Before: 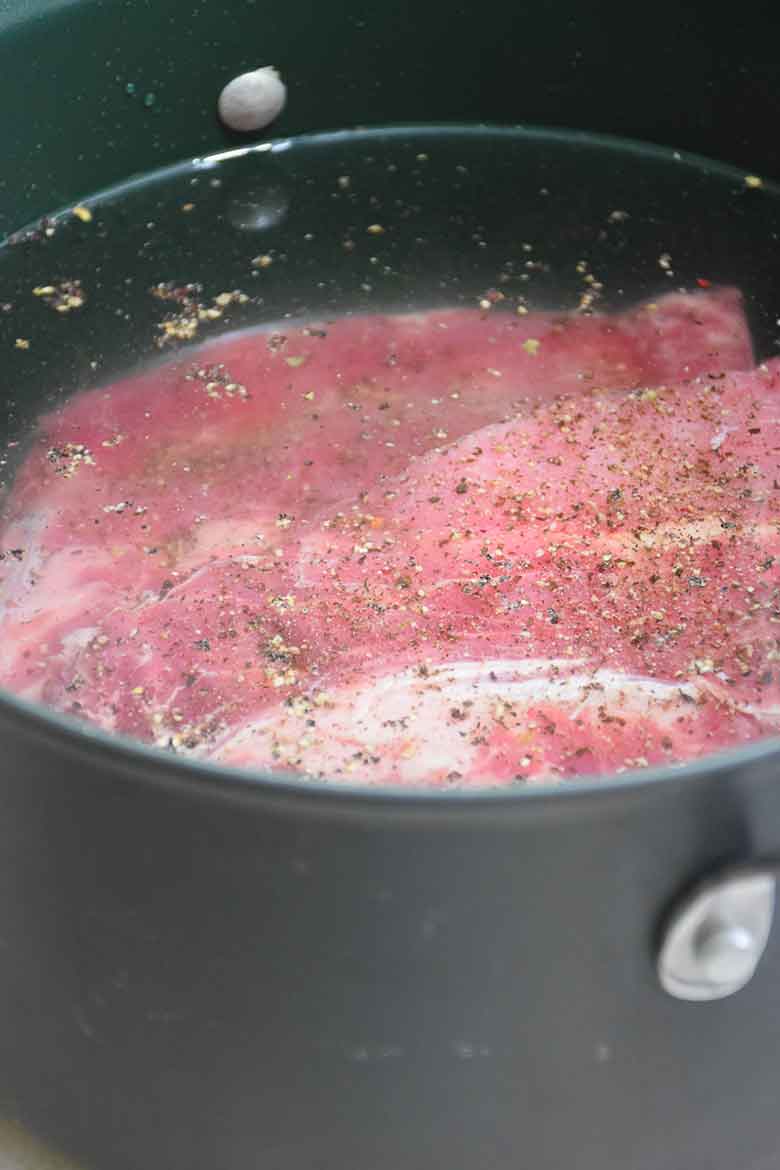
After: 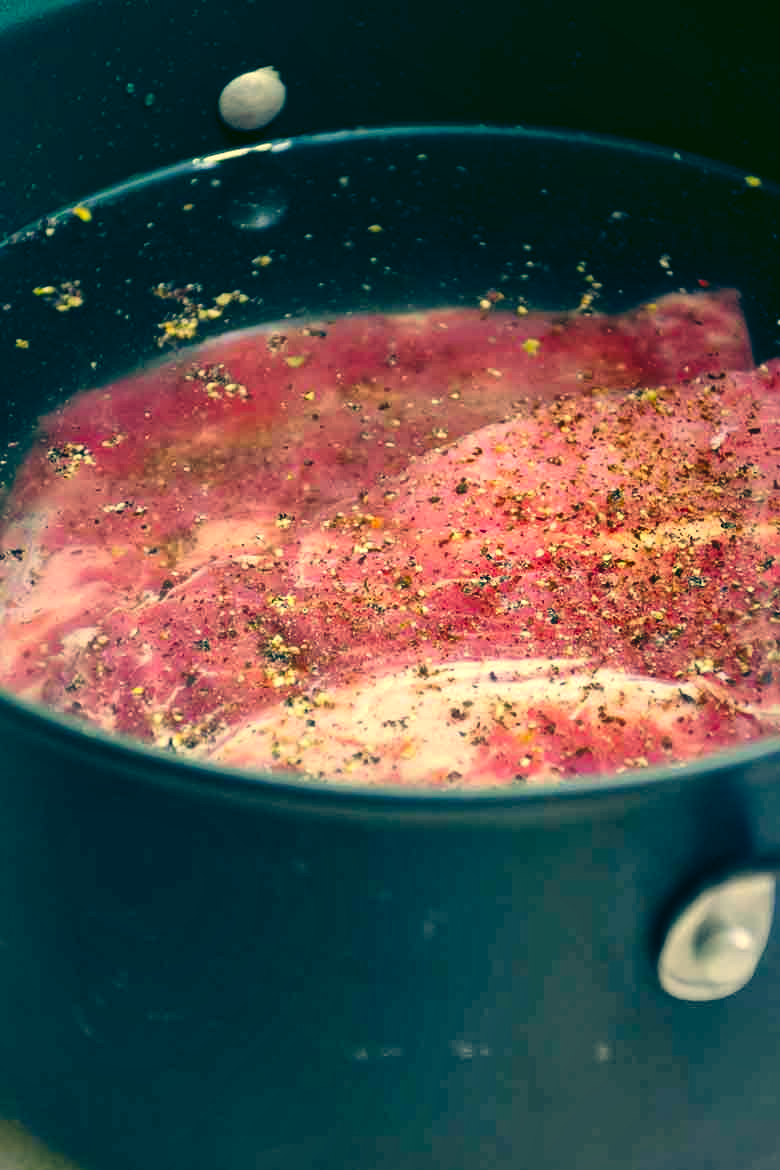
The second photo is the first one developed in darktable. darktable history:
tone curve: curves: ch0 [(0, 0.023) (0.137, 0.069) (0.249, 0.163) (0.487, 0.491) (0.778, 0.858) (0.896, 0.94) (1, 0.988)]; ch1 [(0, 0) (0.396, 0.369) (0.483, 0.459) (0.498, 0.5) (0.515, 0.517) (0.562, 0.6) (0.611, 0.667) (0.692, 0.744) (0.798, 0.863) (1, 1)]; ch2 [(0, 0) (0.426, 0.398) (0.483, 0.481) (0.503, 0.503) (0.526, 0.527) (0.549, 0.59) (0.62, 0.666) (0.705, 0.755) (0.985, 0.966)], preserve colors none
local contrast: mode bilateral grid, contrast 20, coarseness 49, detail 161%, midtone range 0.2
color correction: highlights a* 5.66, highlights b* 33.7, shadows a* -25.64, shadows b* 3.74
color balance rgb: global offset › luminance -0.289%, global offset › chroma 0.315%, global offset › hue 261.14°, perceptual saturation grading › global saturation 31.16%
exposure: black level correction 0, exposure -0.82 EV, compensate exposure bias true, compensate highlight preservation false
levels: mode automatic
shadows and highlights: shadows 25.27, highlights -25.55
